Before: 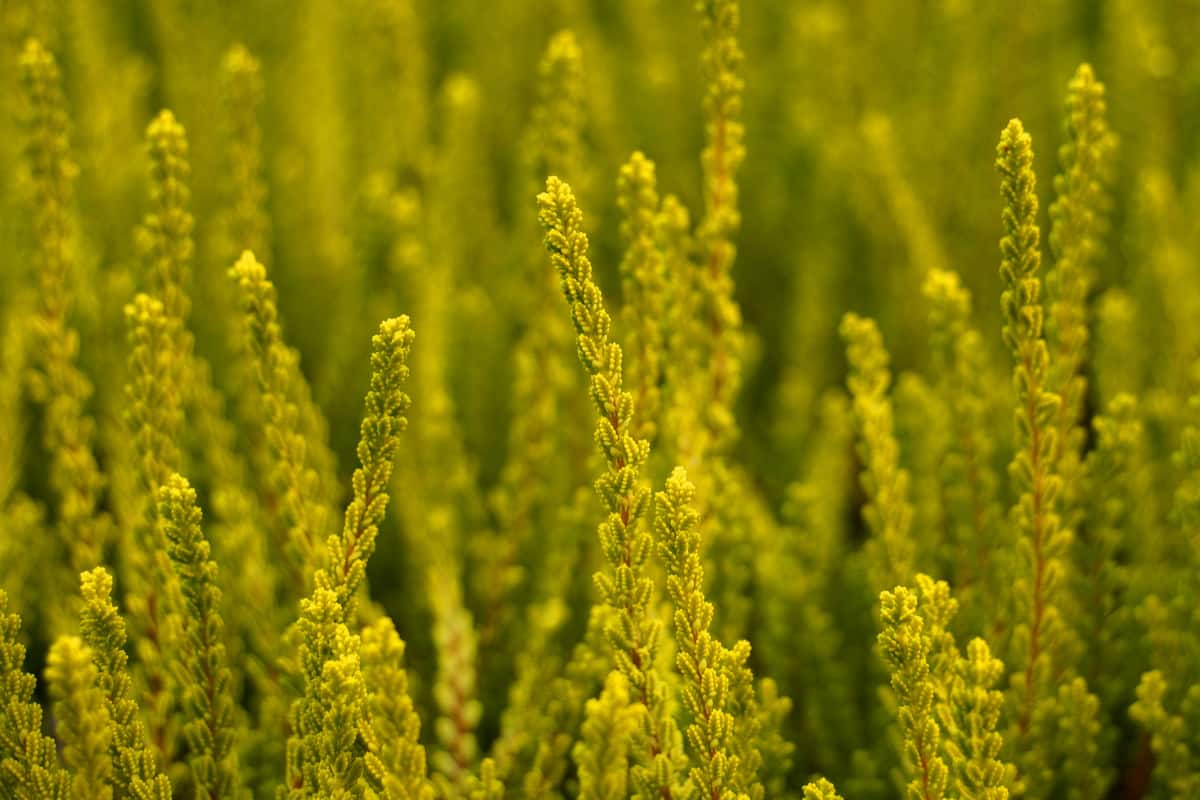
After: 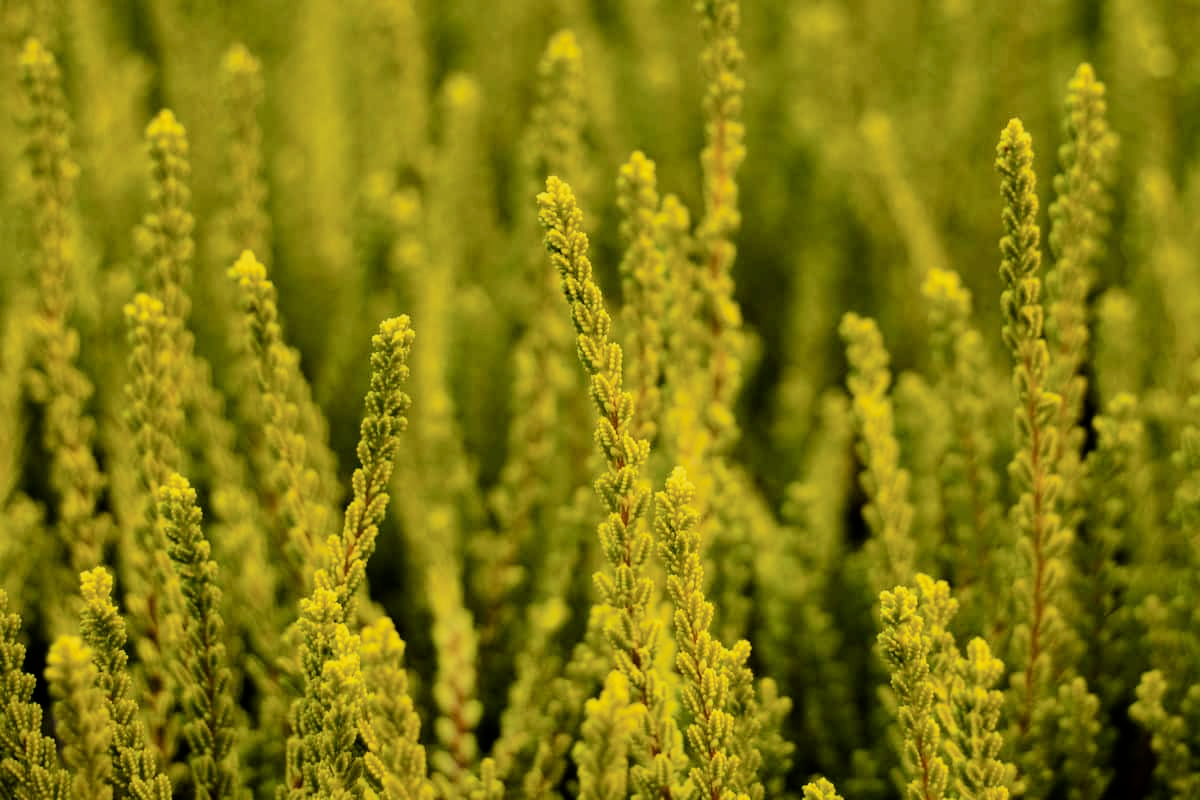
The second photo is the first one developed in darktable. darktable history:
rotate and perspective: crop left 0, crop top 0
filmic rgb: black relative exposure -5 EV, hardness 2.88, contrast 1.4, highlights saturation mix -20%
exposure: exposure 0.02 EV, compensate highlight preservation false
